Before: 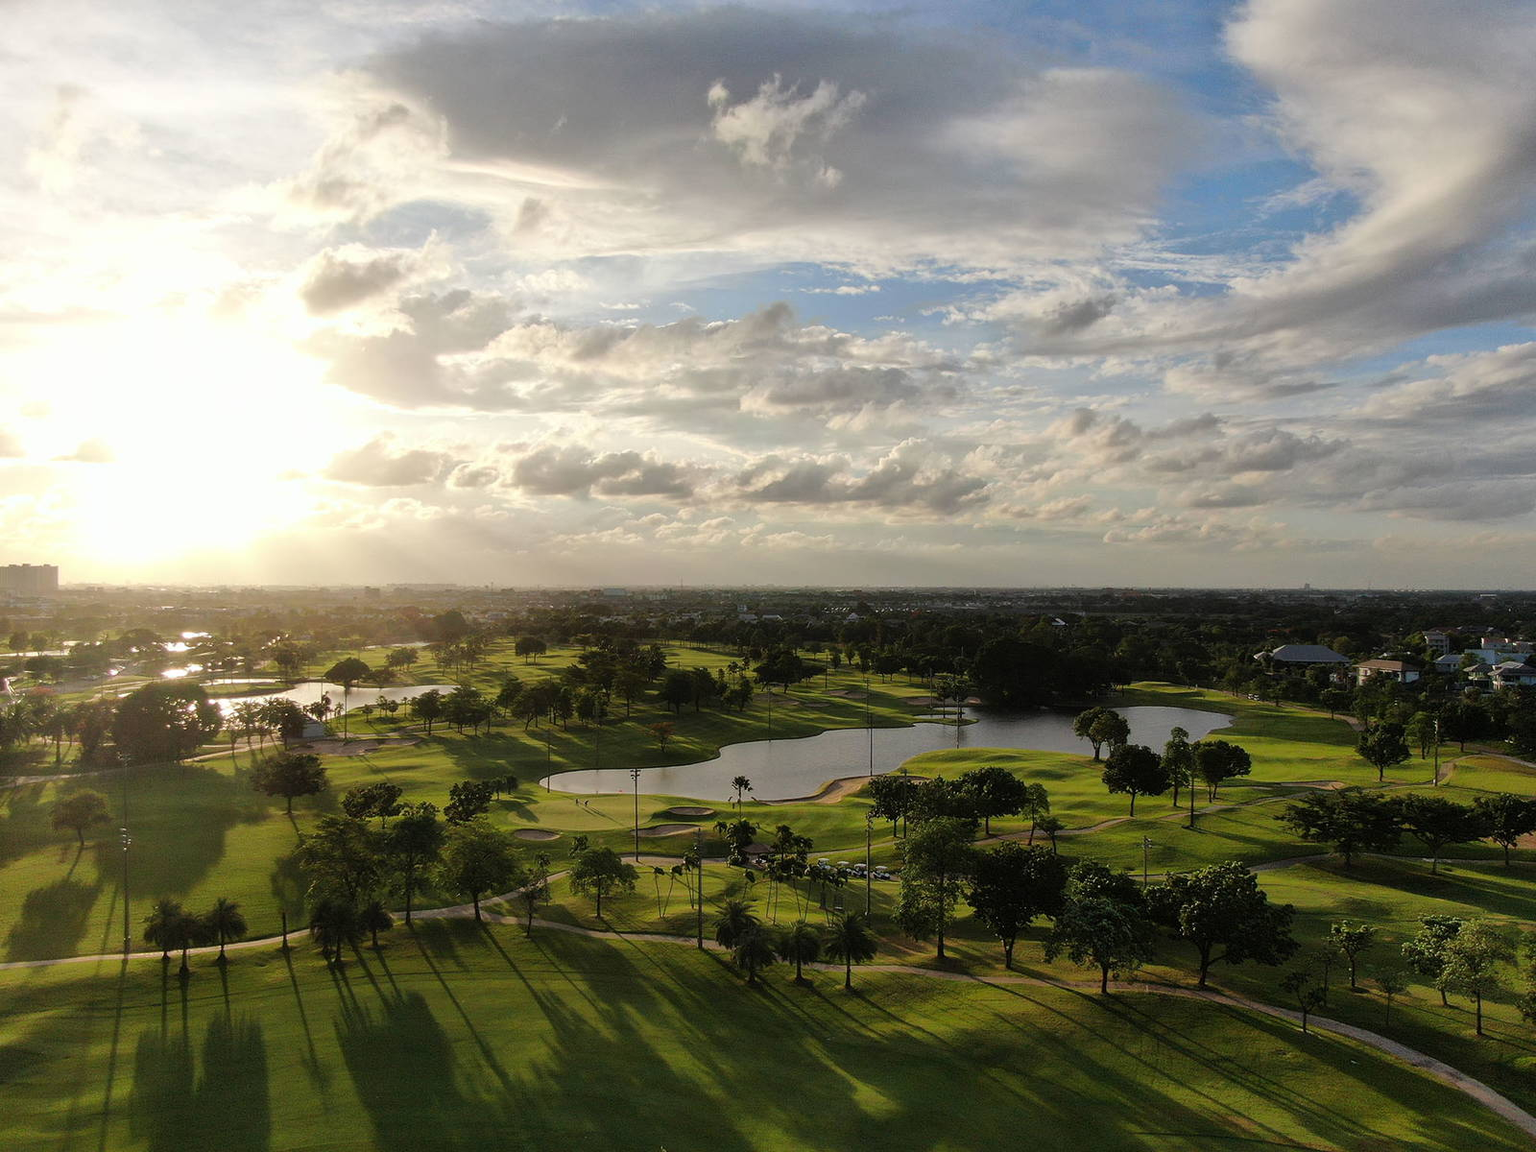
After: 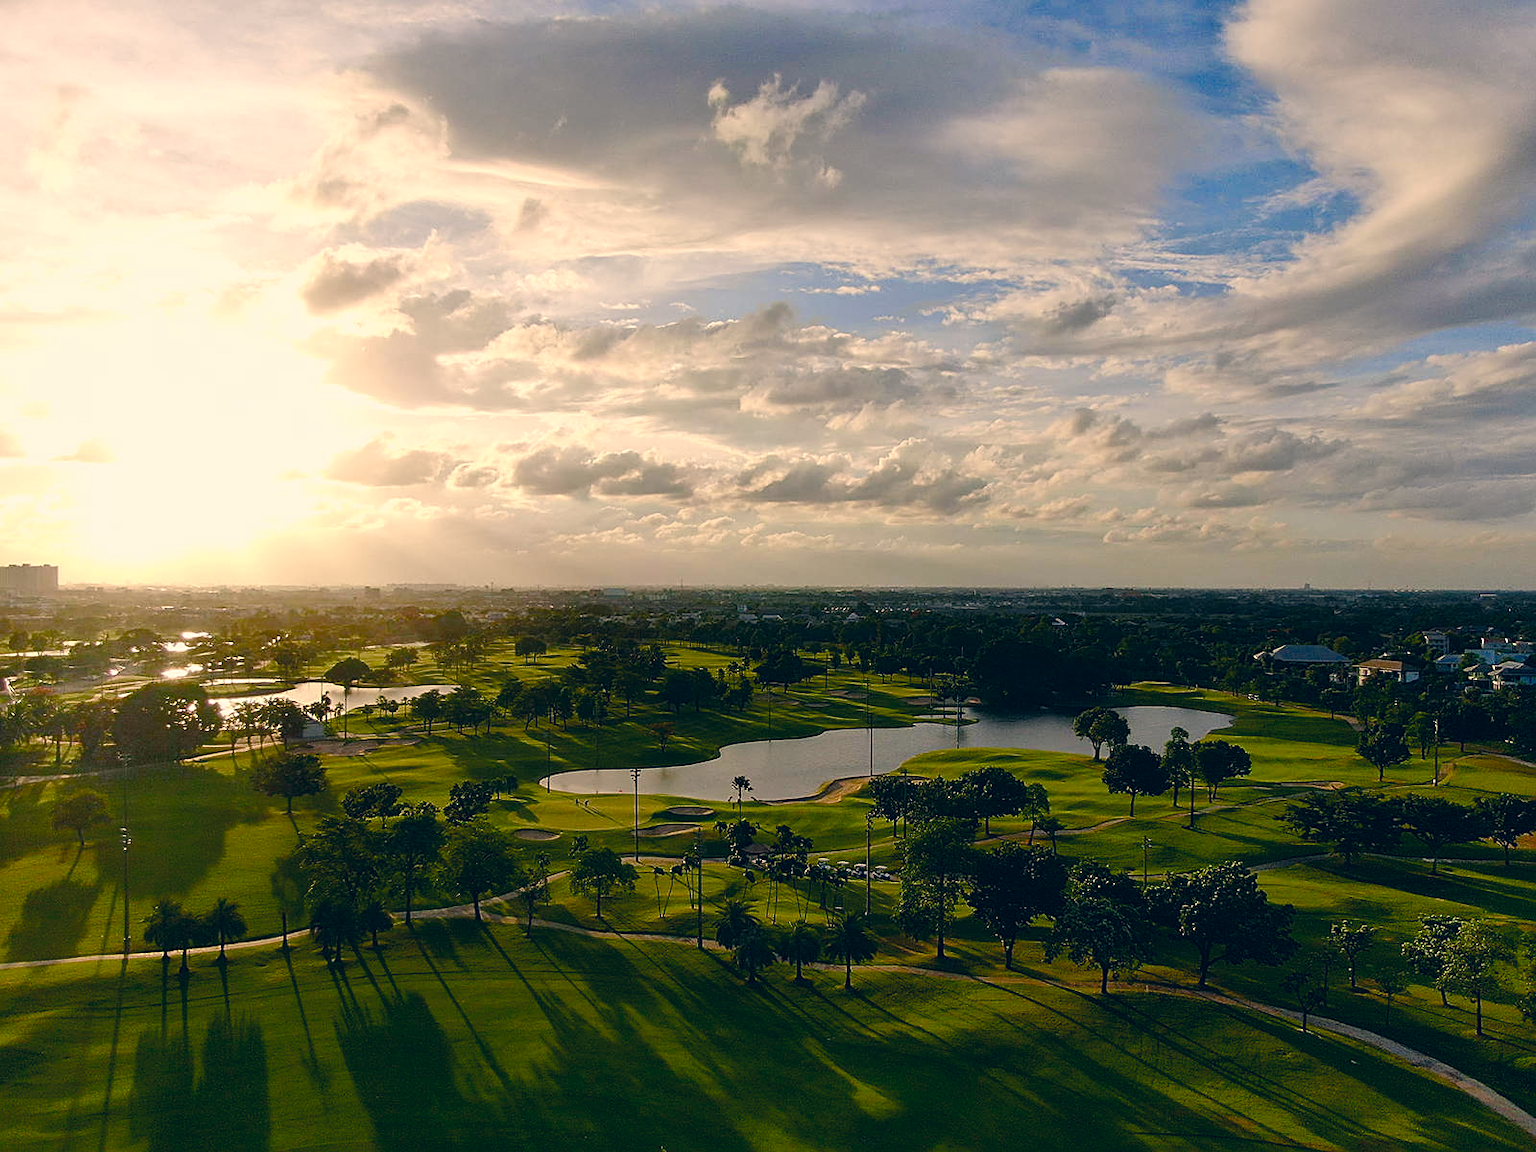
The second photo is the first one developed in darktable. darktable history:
color balance rgb: perceptual saturation grading › global saturation 0.99%, perceptual saturation grading › highlights -17.329%, perceptual saturation grading › mid-tones 33.569%, perceptual saturation grading › shadows 50.389%, saturation formula JzAzBz (2021)
sharpen: on, module defaults
color correction: highlights a* 10.3, highlights b* 14.86, shadows a* -10.07, shadows b* -14.97
